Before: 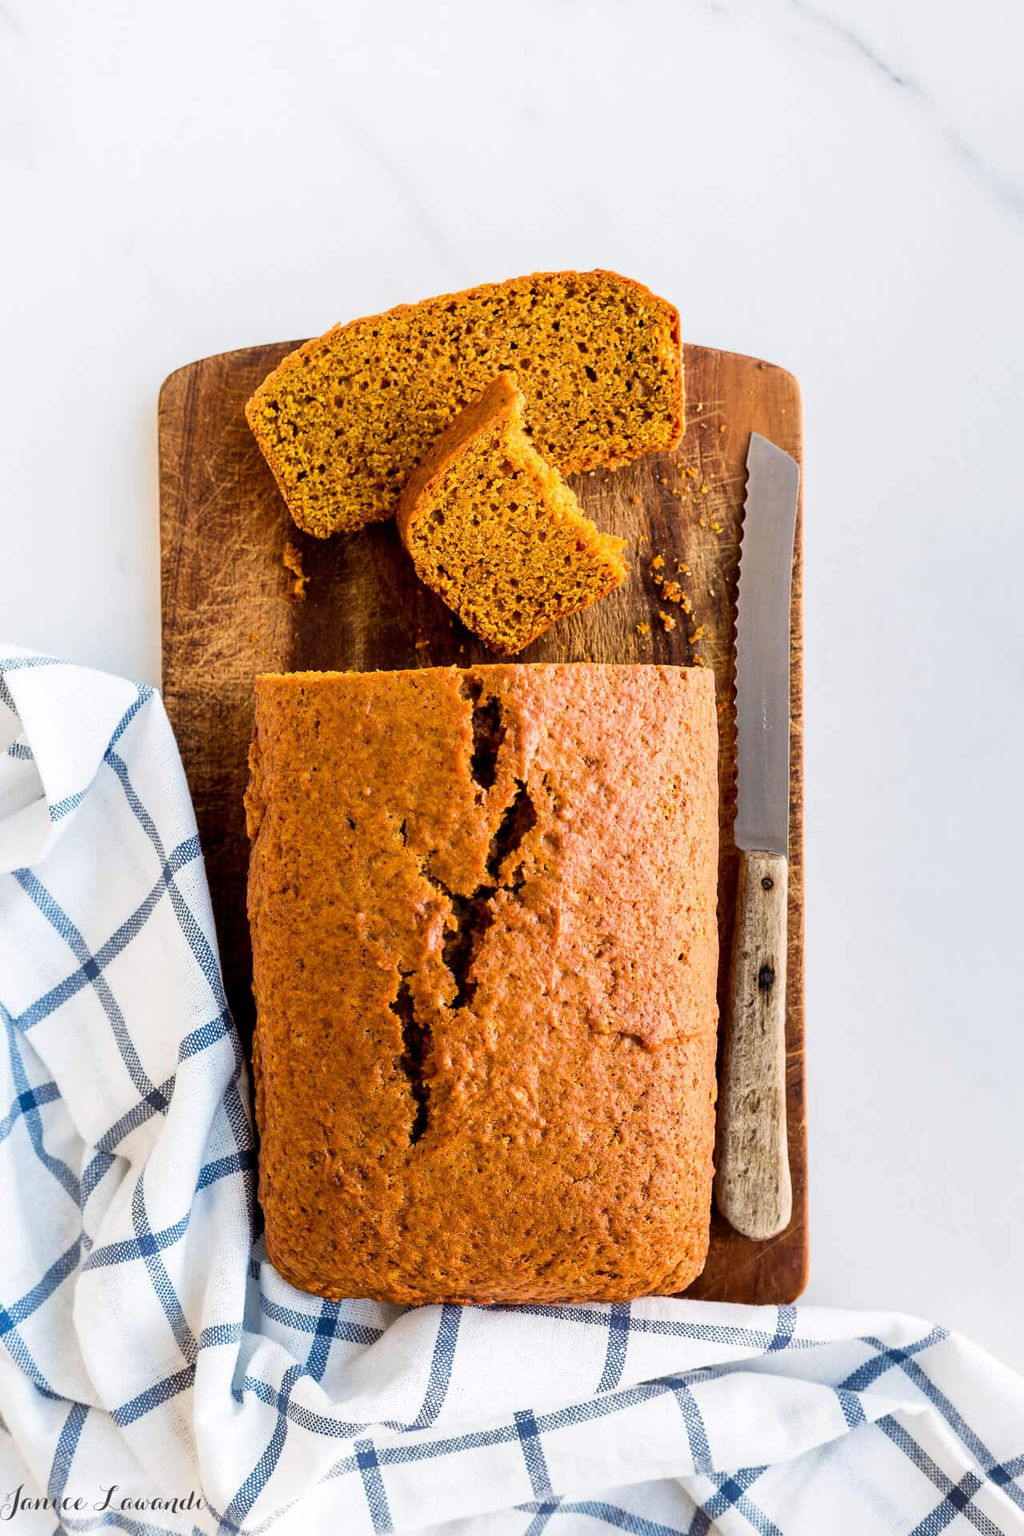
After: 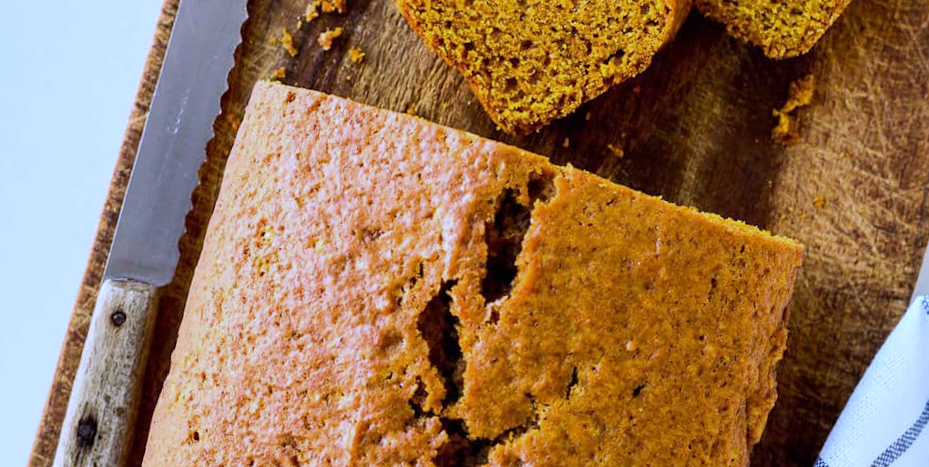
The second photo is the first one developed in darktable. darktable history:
crop and rotate: angle 16.12°, top 30.835%, bottom 35.653%
white balance: red 0.871, blue 1.249
